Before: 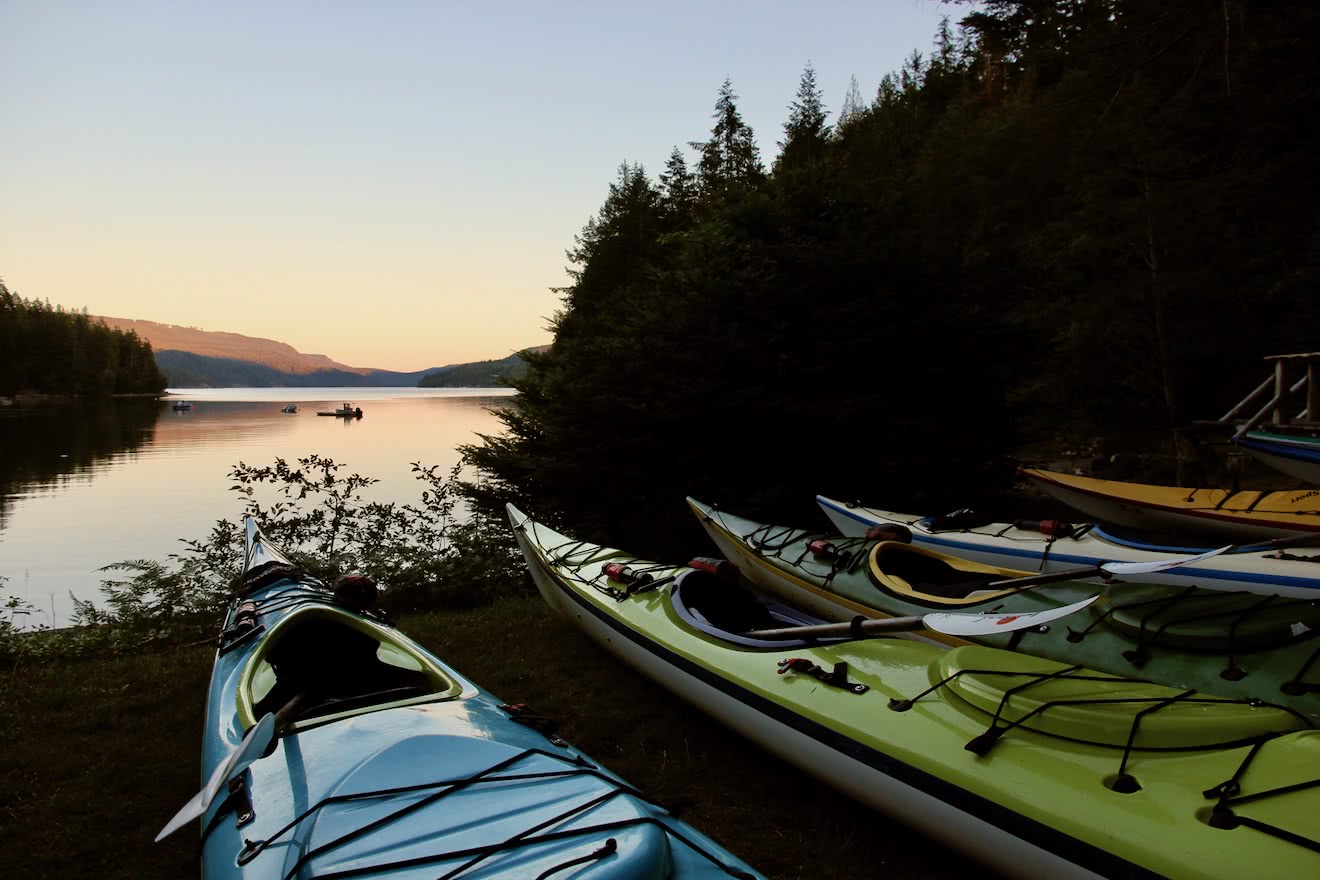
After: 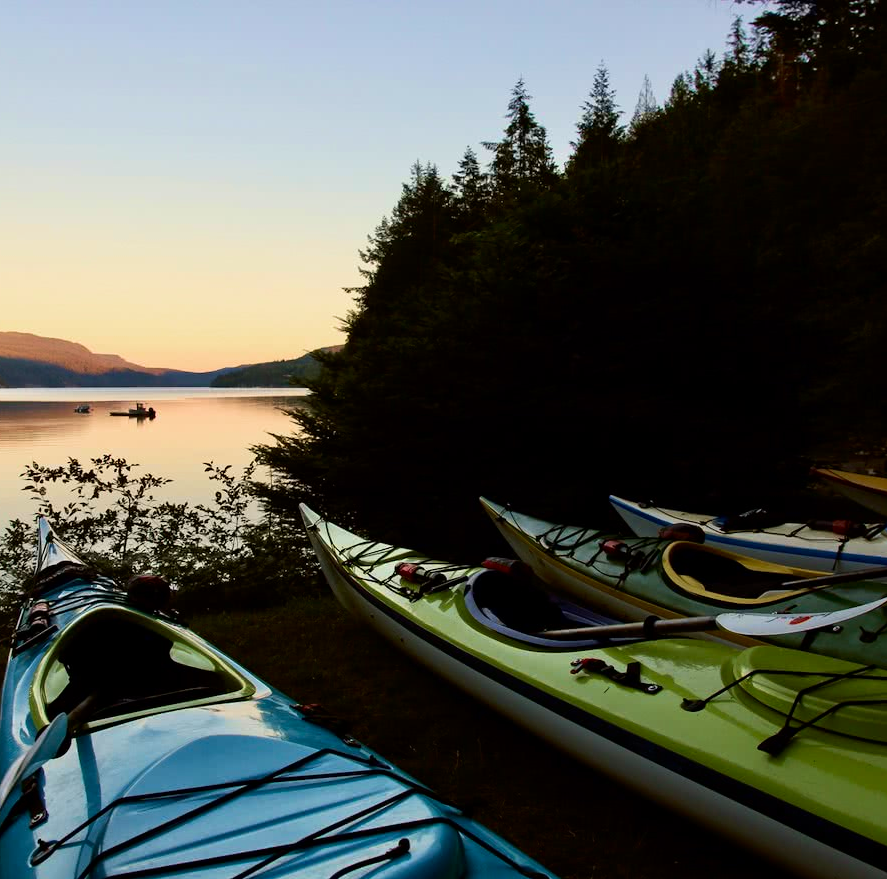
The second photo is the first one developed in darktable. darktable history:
contrast brightness saturation: contrast 0.129, brightness -0.061, saturation 0.159
crop and rotate: left 15.733%, right 17.031%
velvia: on, module defaults
